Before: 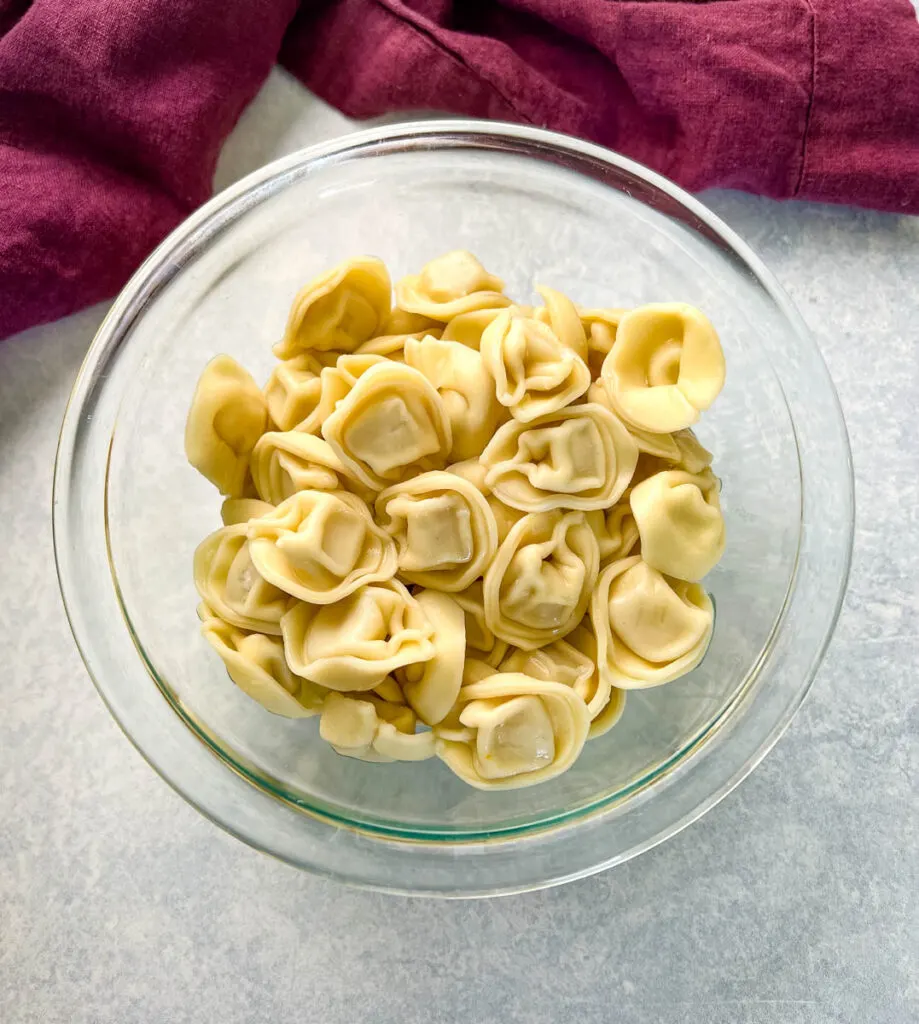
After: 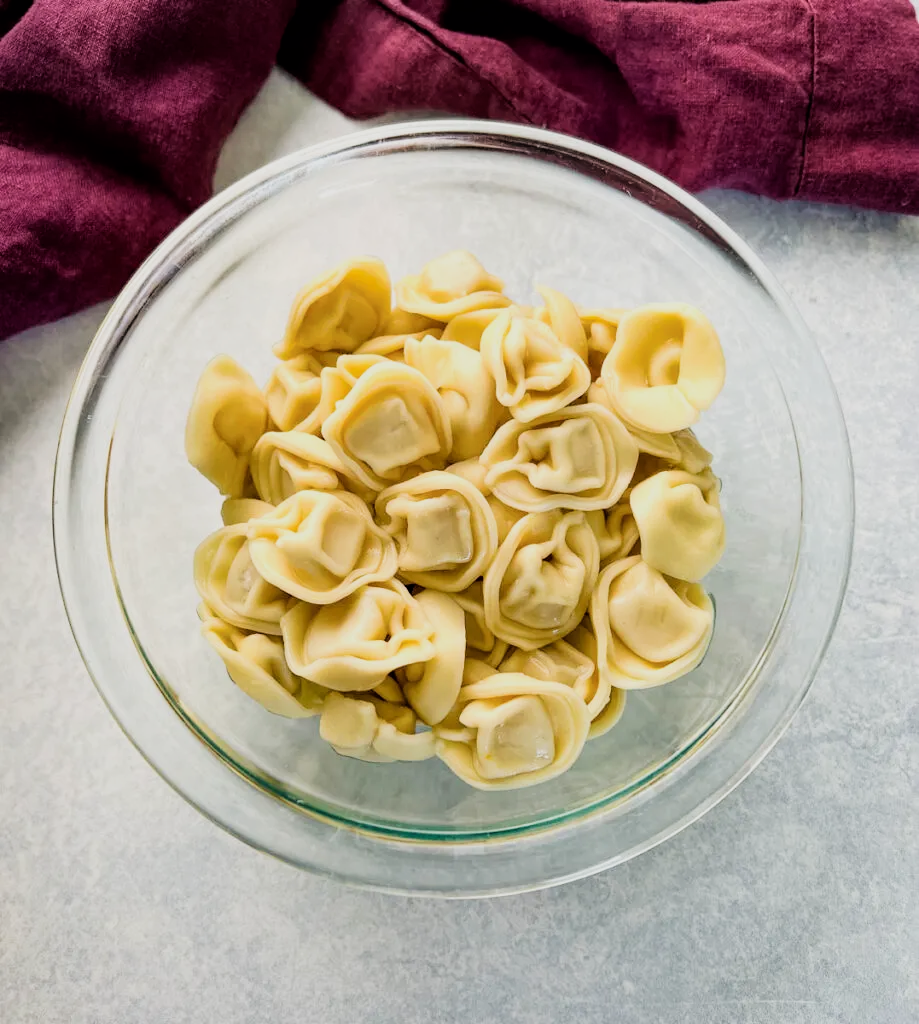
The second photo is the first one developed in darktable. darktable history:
filmic rgb: black relative exposure -5.15 EV, white relative exposure 3.97 EV, hardness 2.91, contrast 1.301, highlights saturation mix -28.73%
